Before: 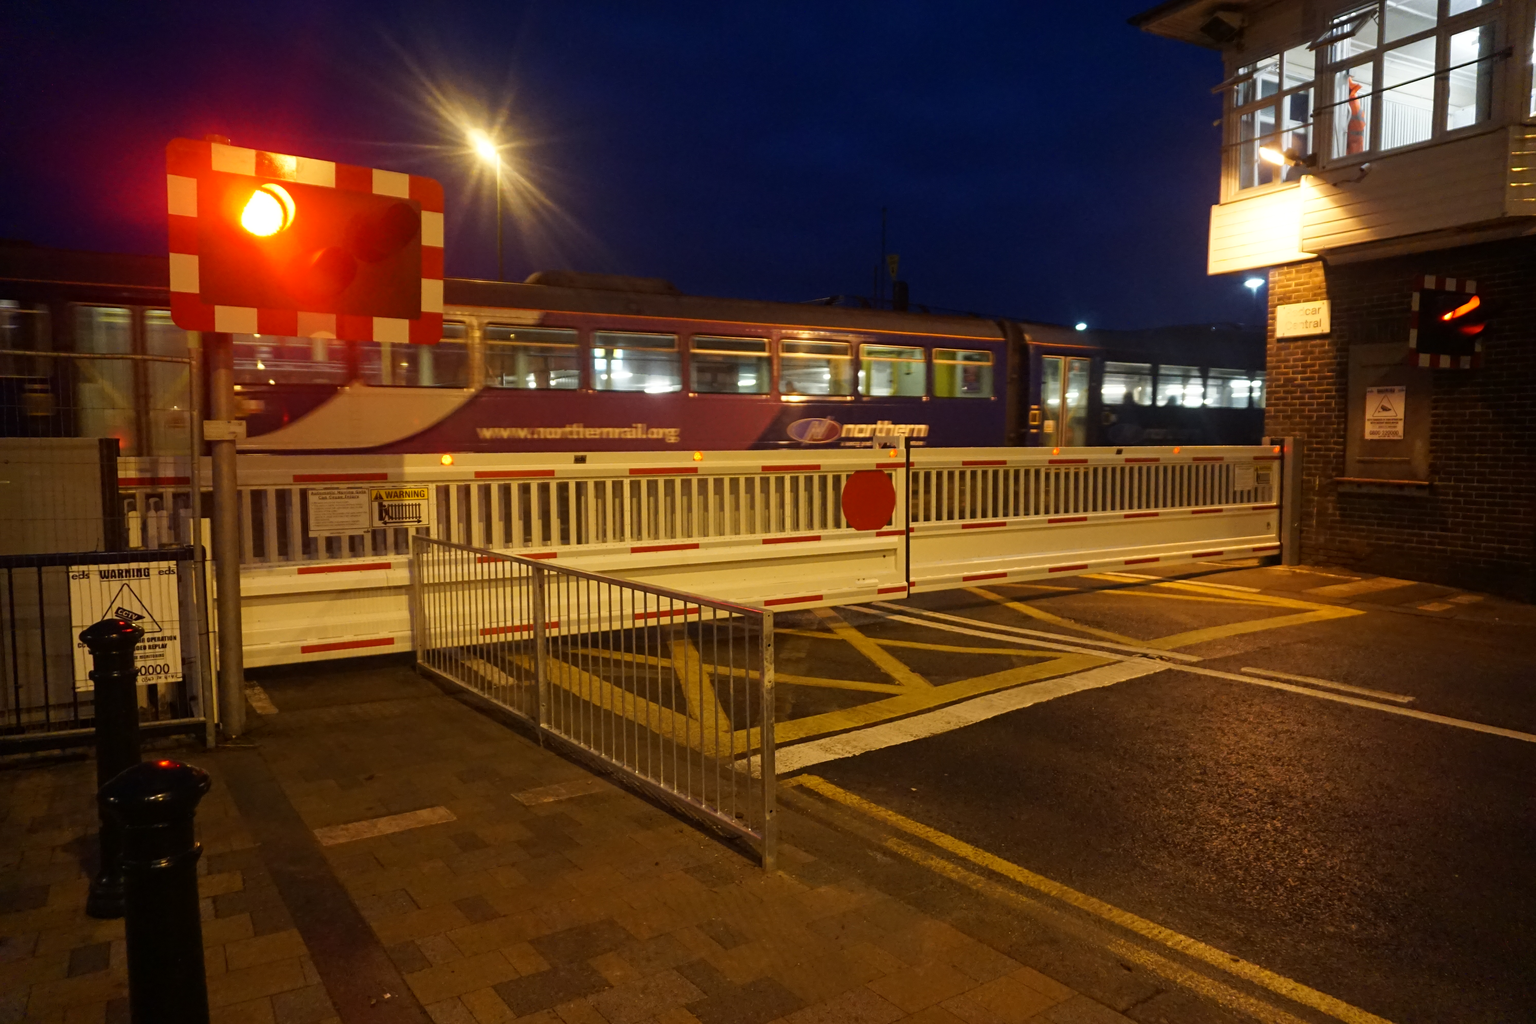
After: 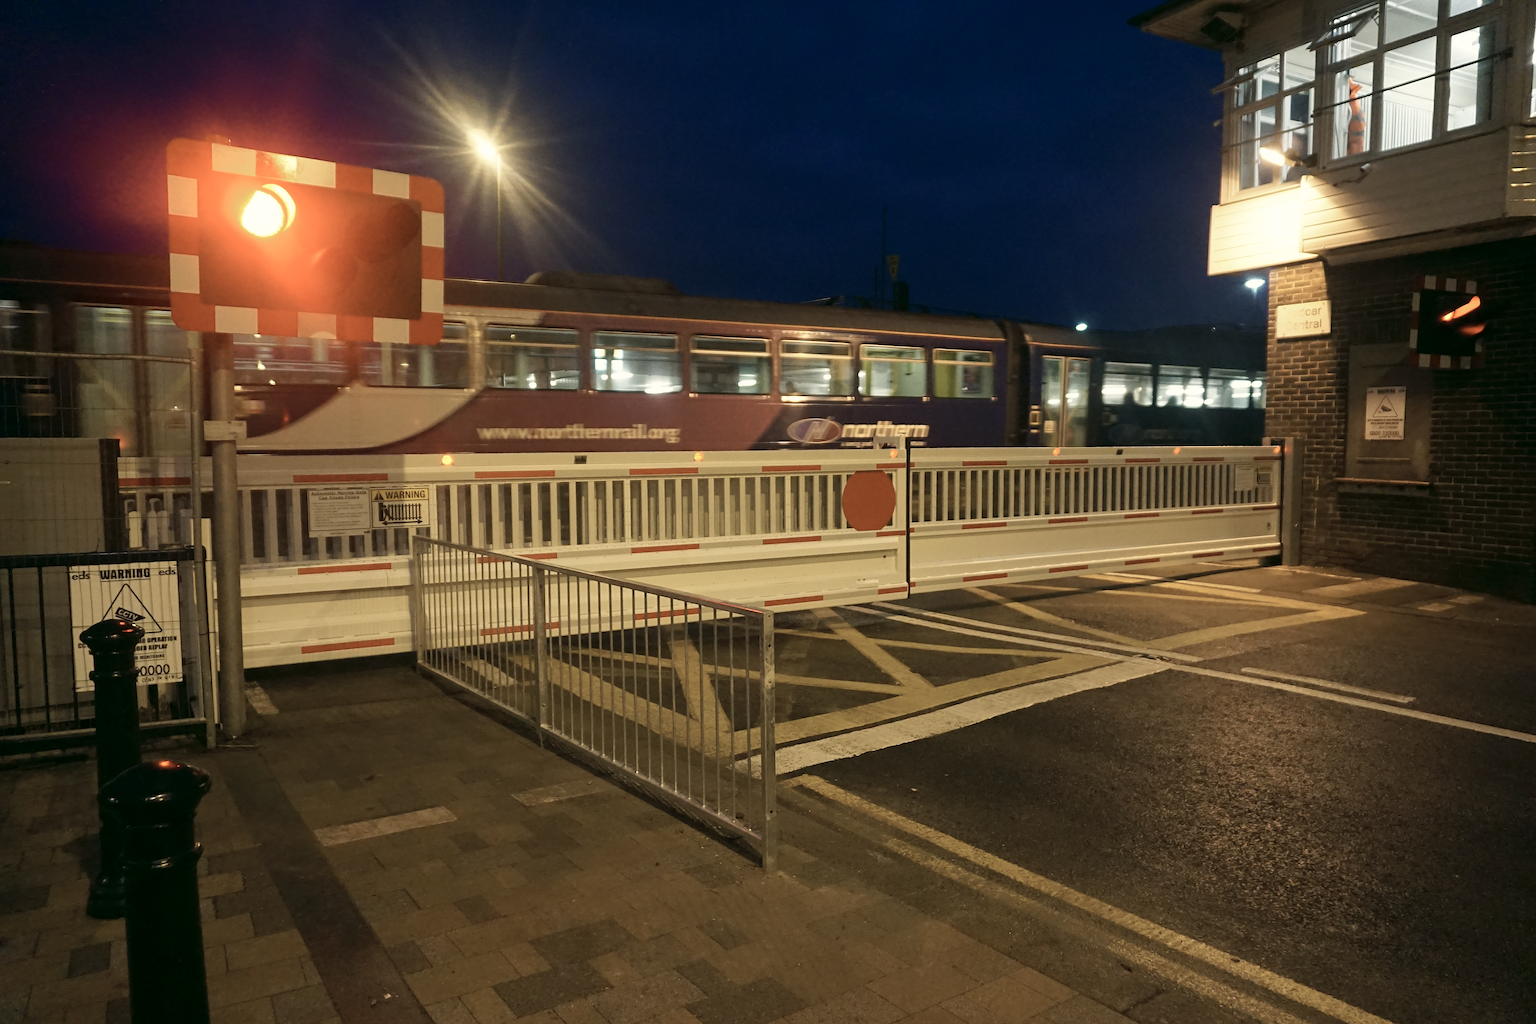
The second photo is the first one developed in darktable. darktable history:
sharpen: on, module defaults
levels: levels [0, 0.478, 1]
color zones: curves: ch0 [(0, 0.559) (0.153, 0.551) (0.229, 0.5) (0.429, 0.5) (0.571, 0.5) (0.714, 0.5) (0.857, 0.5) (1, 0.559)]; ch1 [(0, 0.417) (0.112, 0.336) (0.213, 0.26) (0.429, 0.34) (0.571, 0.35) (0.683, 0.331) (0.857, 0.344) (1, 0.417)]
color correction: highlights a* -0.504, highlights b* 9.28, shadows a* -9.41, shadows b* 1.29
